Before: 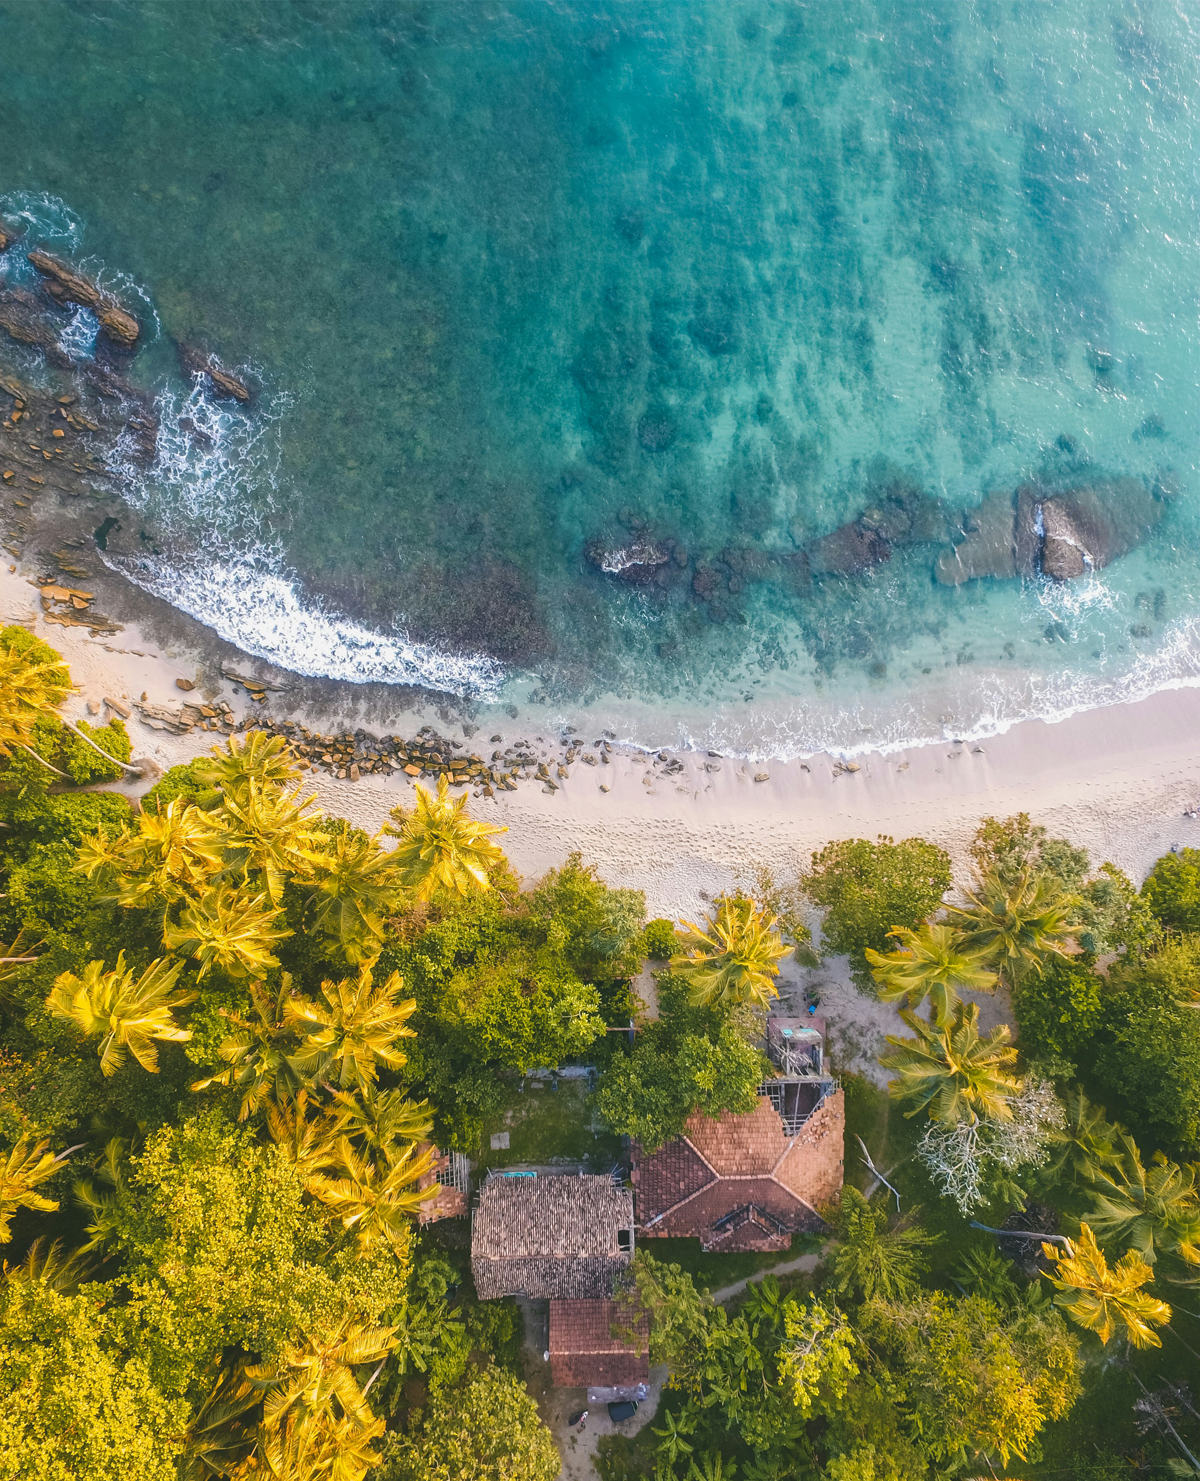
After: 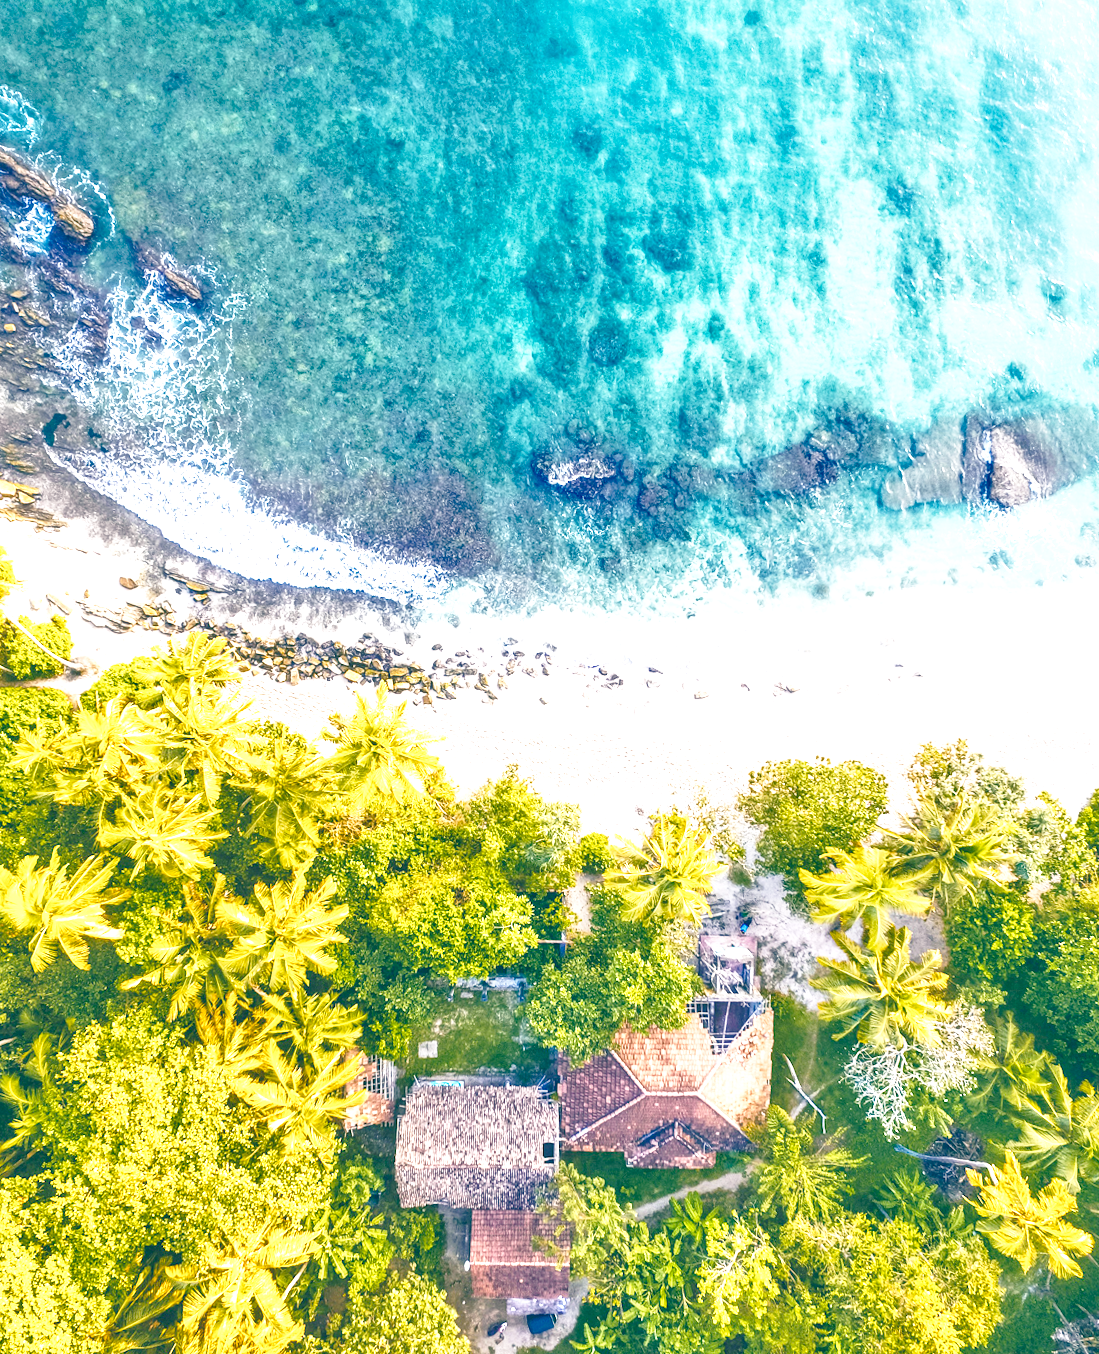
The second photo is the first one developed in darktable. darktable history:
crop and rotate: angle -1.88°, left 3.143%, top 4.228%, right 1.548%, bottom 0.661%
exposure: exposure 0.6 EV, compensate highlight preservation false
color zones: curves: ch0 [(0, 0.5) (0.143, 0.5) (0.286, 0.5) (0.429, 0.5) (0.571, 0.5) (0.714, 0.476) (0.857, 0.5) (1, 0.5)]; ch2 [(0, 0.5) (0.143, 0.5) (0.286, 0.5) (0.429, 0.5) (0.571, 0.5) (0.714, 0.487) (0.857, 0.5) (1, 0.5)]
tone equalizer: -7 EV 0.146 EV, -6 EV 0.636 EV, -5 EV 1.17 EV, -4 EV 1.31 EV, -3 EV 1.13 EV, -2 EV 0.6 EV, -1 EV 0.146 EV
local contrast: detail 130%
base curve: curves: ch0 [(0, 0) (0.028, 0.03) (0.121, 0.232) (0.46, 0.748) (0.859, 0.968) (1, 1)], preserve colors none
color balance rgb: shadows lift › luminance -41.051%, shadows lift › chroma 14.388%, shadows lift › hue 258.13°, global offset › luminance 0.489%, global offset › hue 60.17°, perceptual saturation grading › global saturation 20%, perceptual saturation grading › highlights -25.318%, perceptual saturation grading › shadows 24.228%, perceptual brilliance grading › highlights 14.328%, perceptual brilliance grading › mid-tones -5.337%, perceptual brilliance grading › shadows -26.269%
